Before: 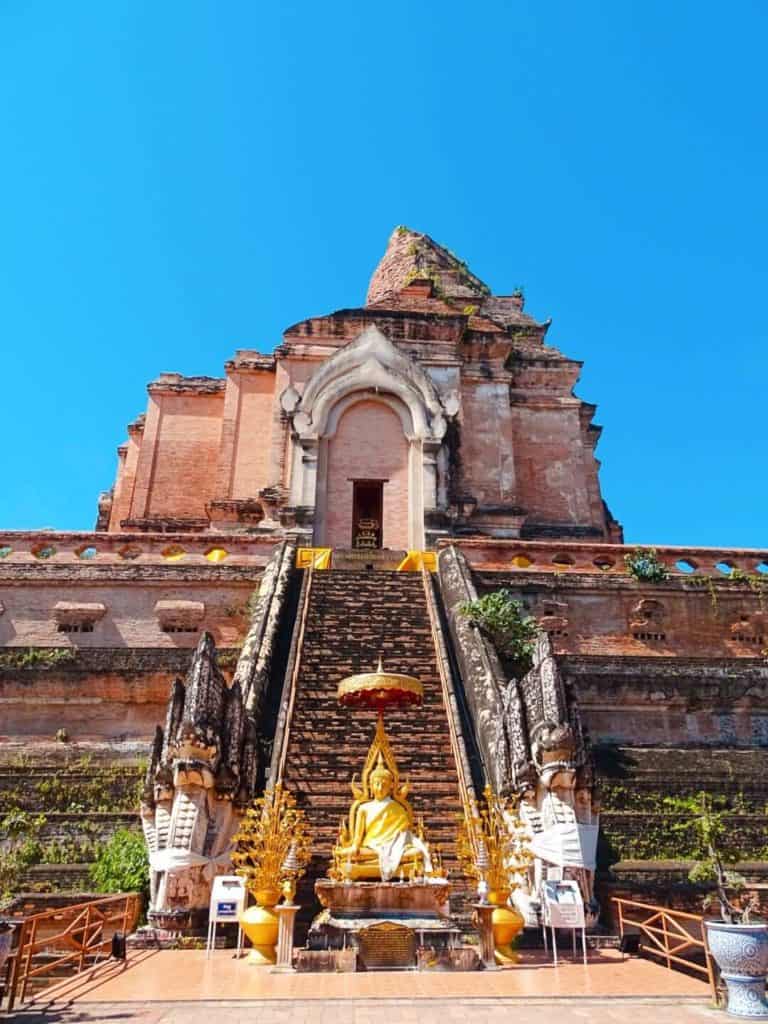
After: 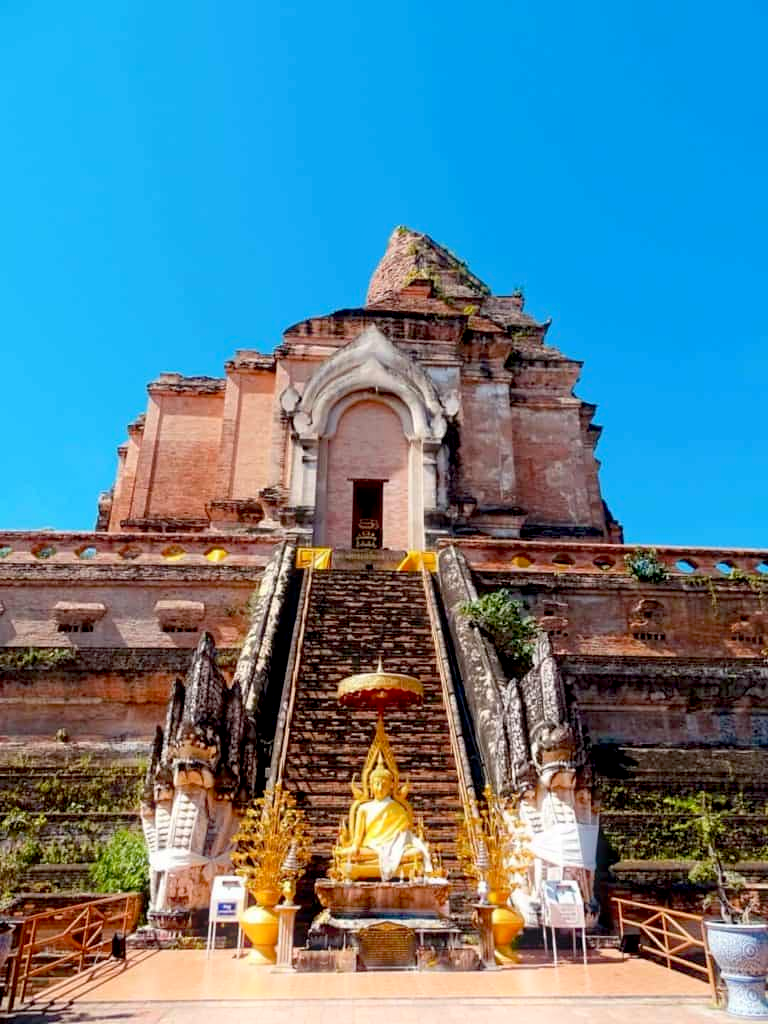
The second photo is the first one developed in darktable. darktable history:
bloom: size 5%, threshold 95%, strength 15%
exposure: black level correction 0.016, exposure -0.009 EV, compensate highlight preservation false
